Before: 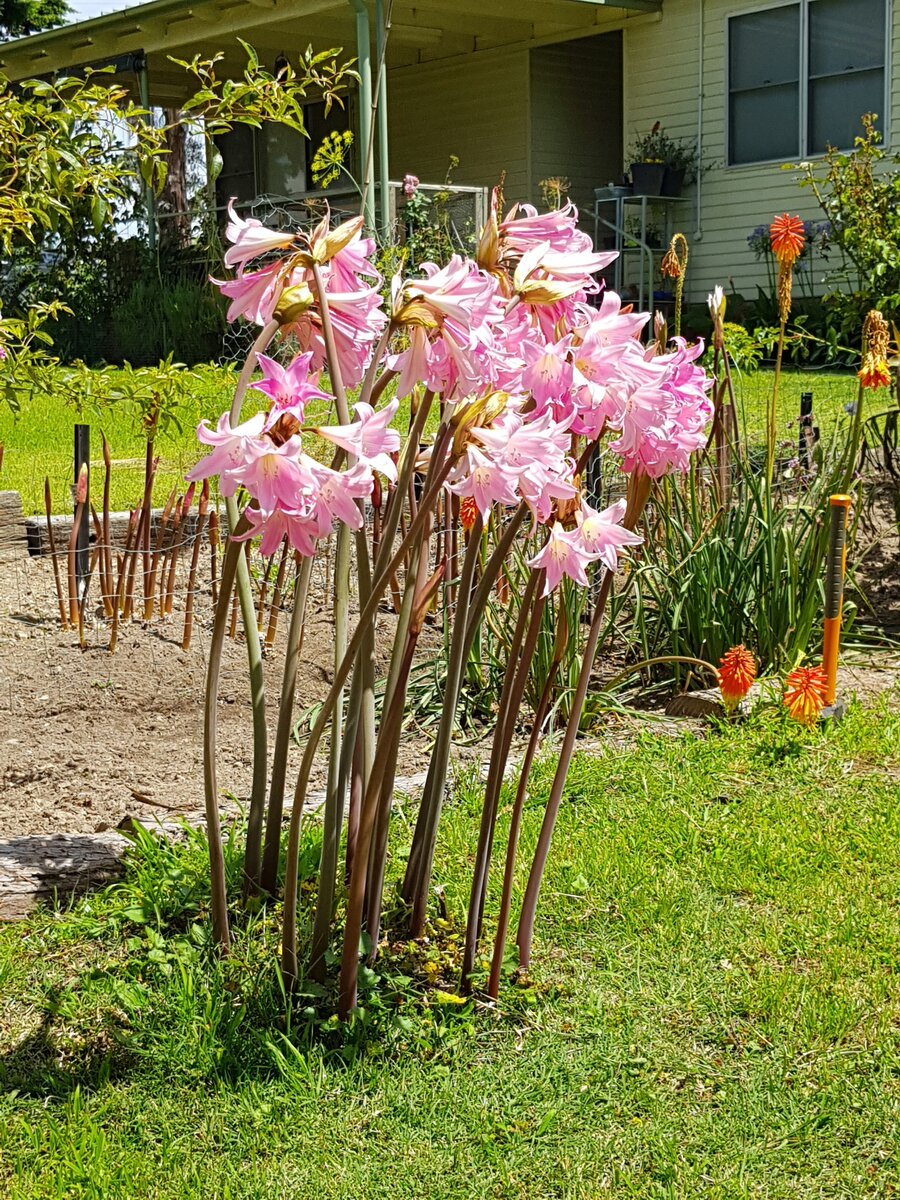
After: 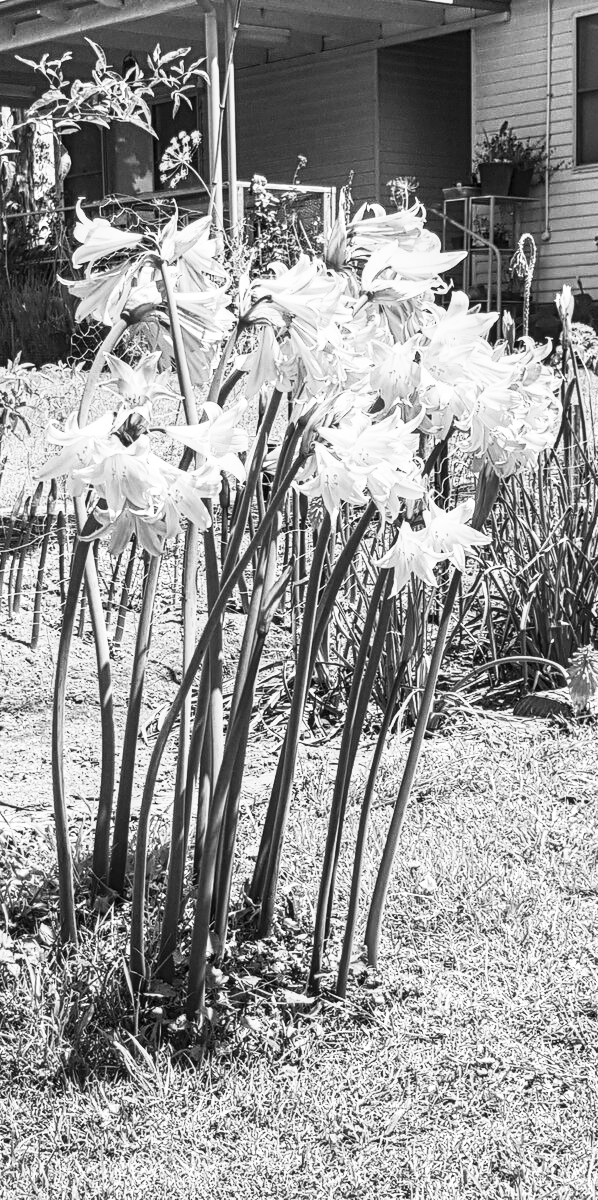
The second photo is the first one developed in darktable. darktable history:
exposure: compensate highlight preservation false
contrast brightness saturation: contrast 0.53, brightness 0.47, saturation -1
crop: left 16.899%, right 16.556%
local contrast: on, module defaults
